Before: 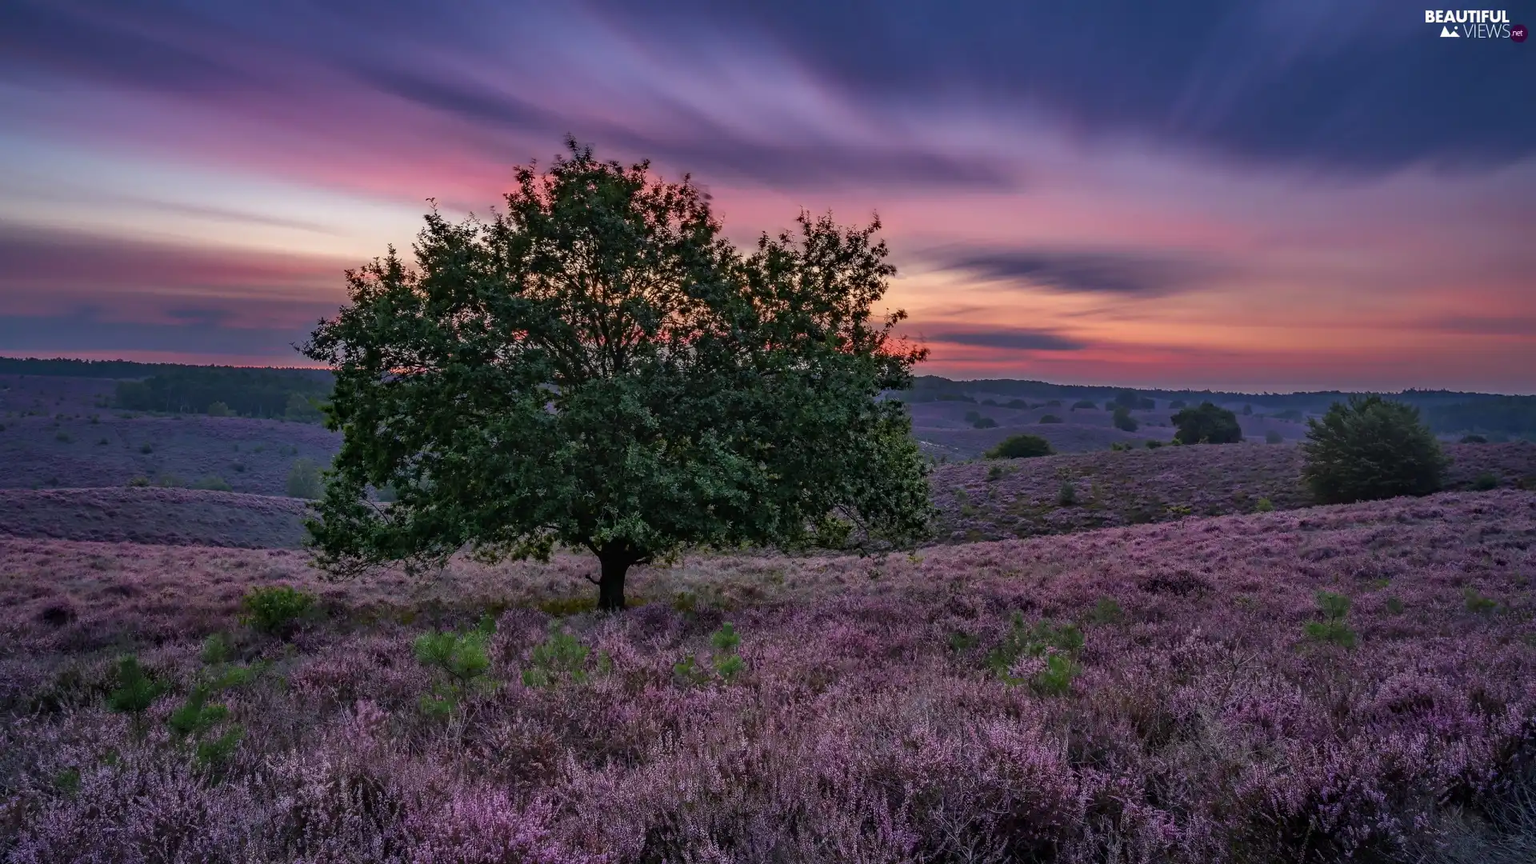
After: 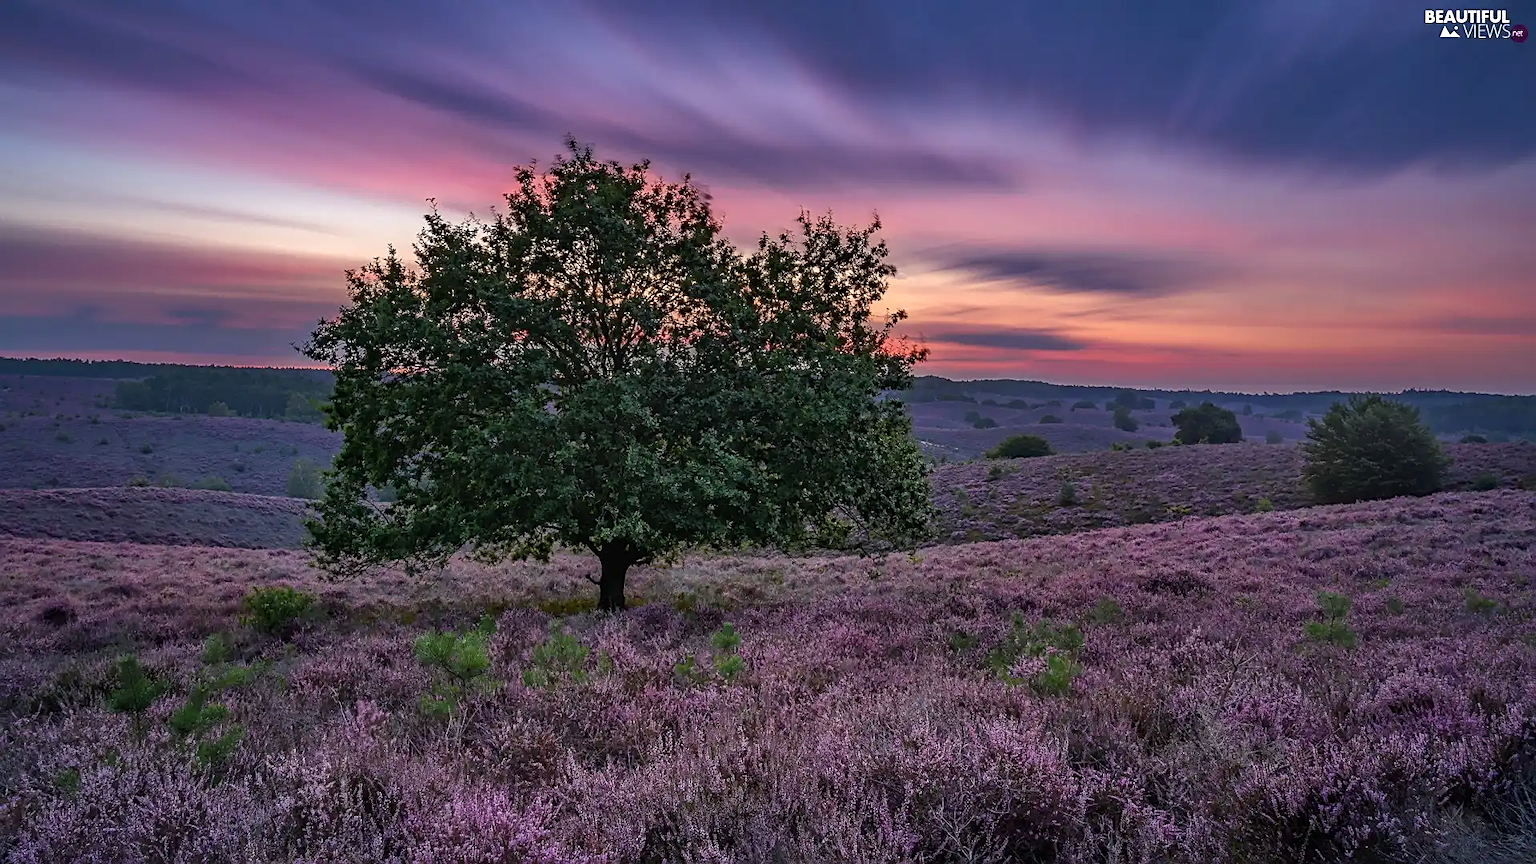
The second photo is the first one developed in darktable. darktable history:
exposure: black level correction 0, exposure 0.199 EV, compensate highlight preservation false
sharpen: on, module defaults
